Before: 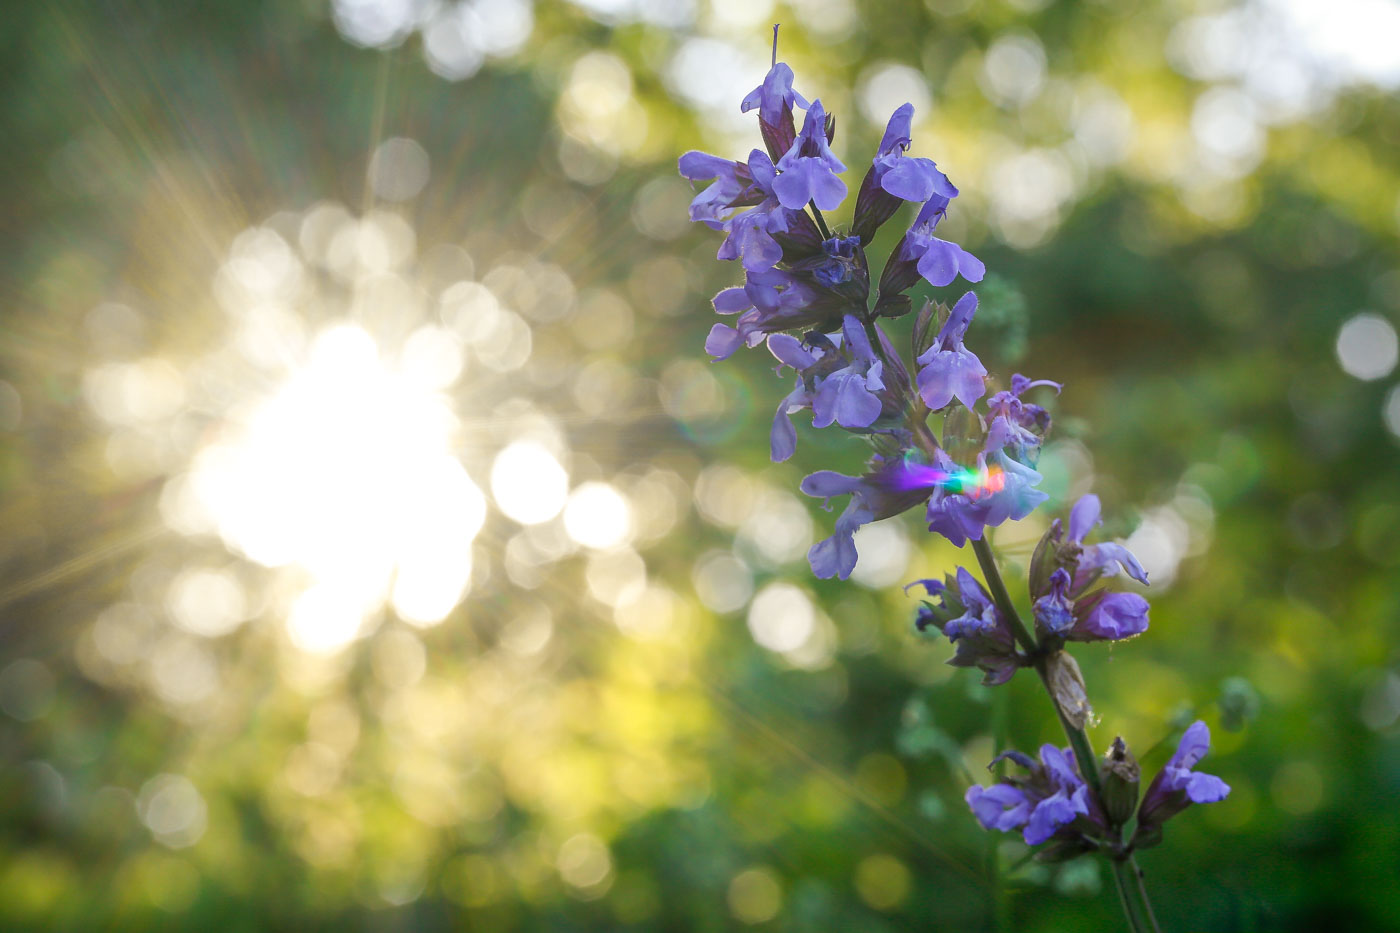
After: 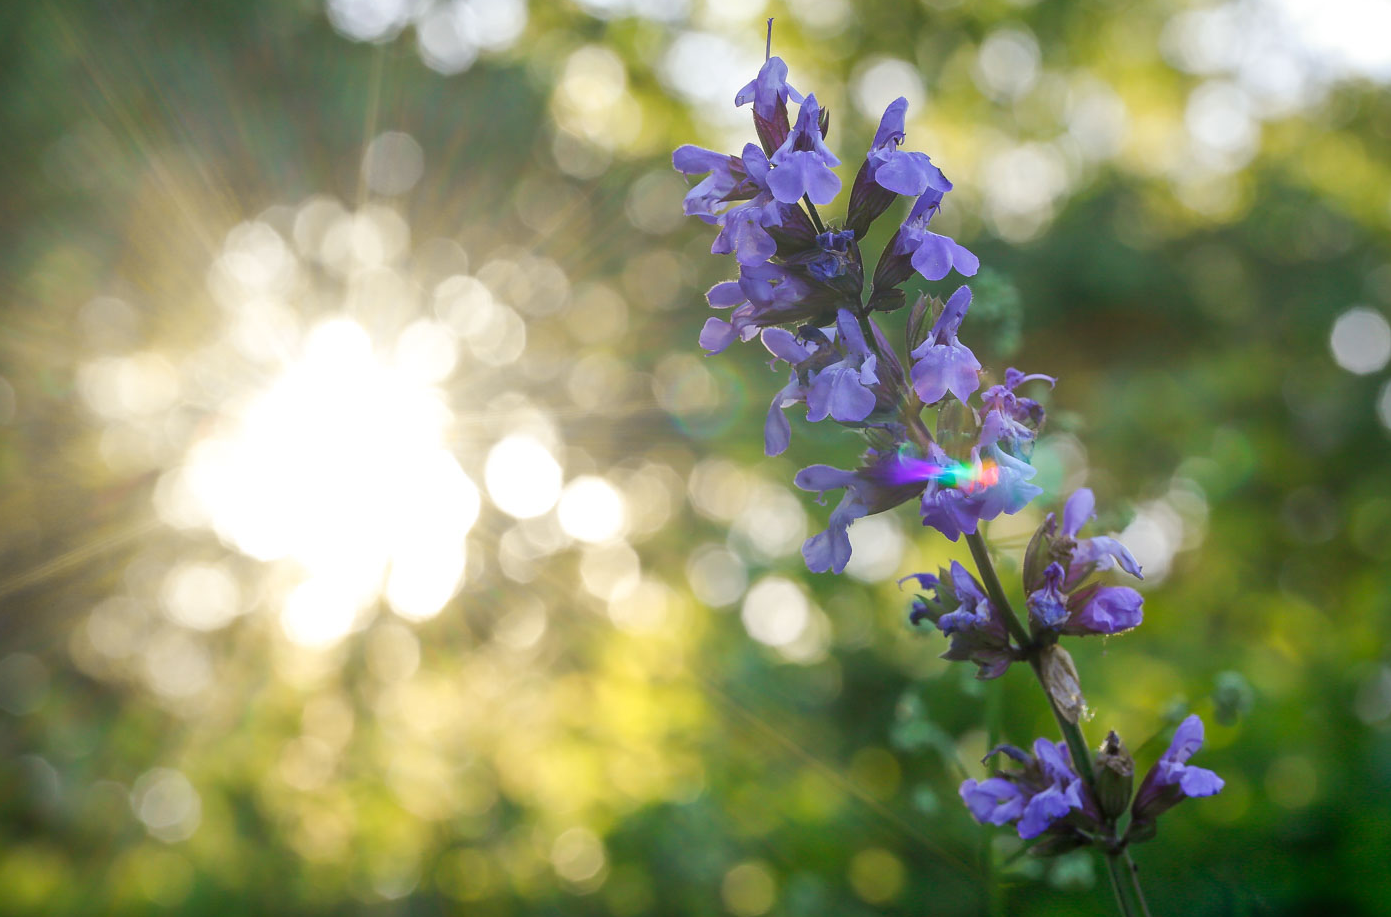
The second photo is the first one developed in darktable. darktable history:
crop: left 0.441%, top 0.741%, right 0.142%, bottom 0.89%
